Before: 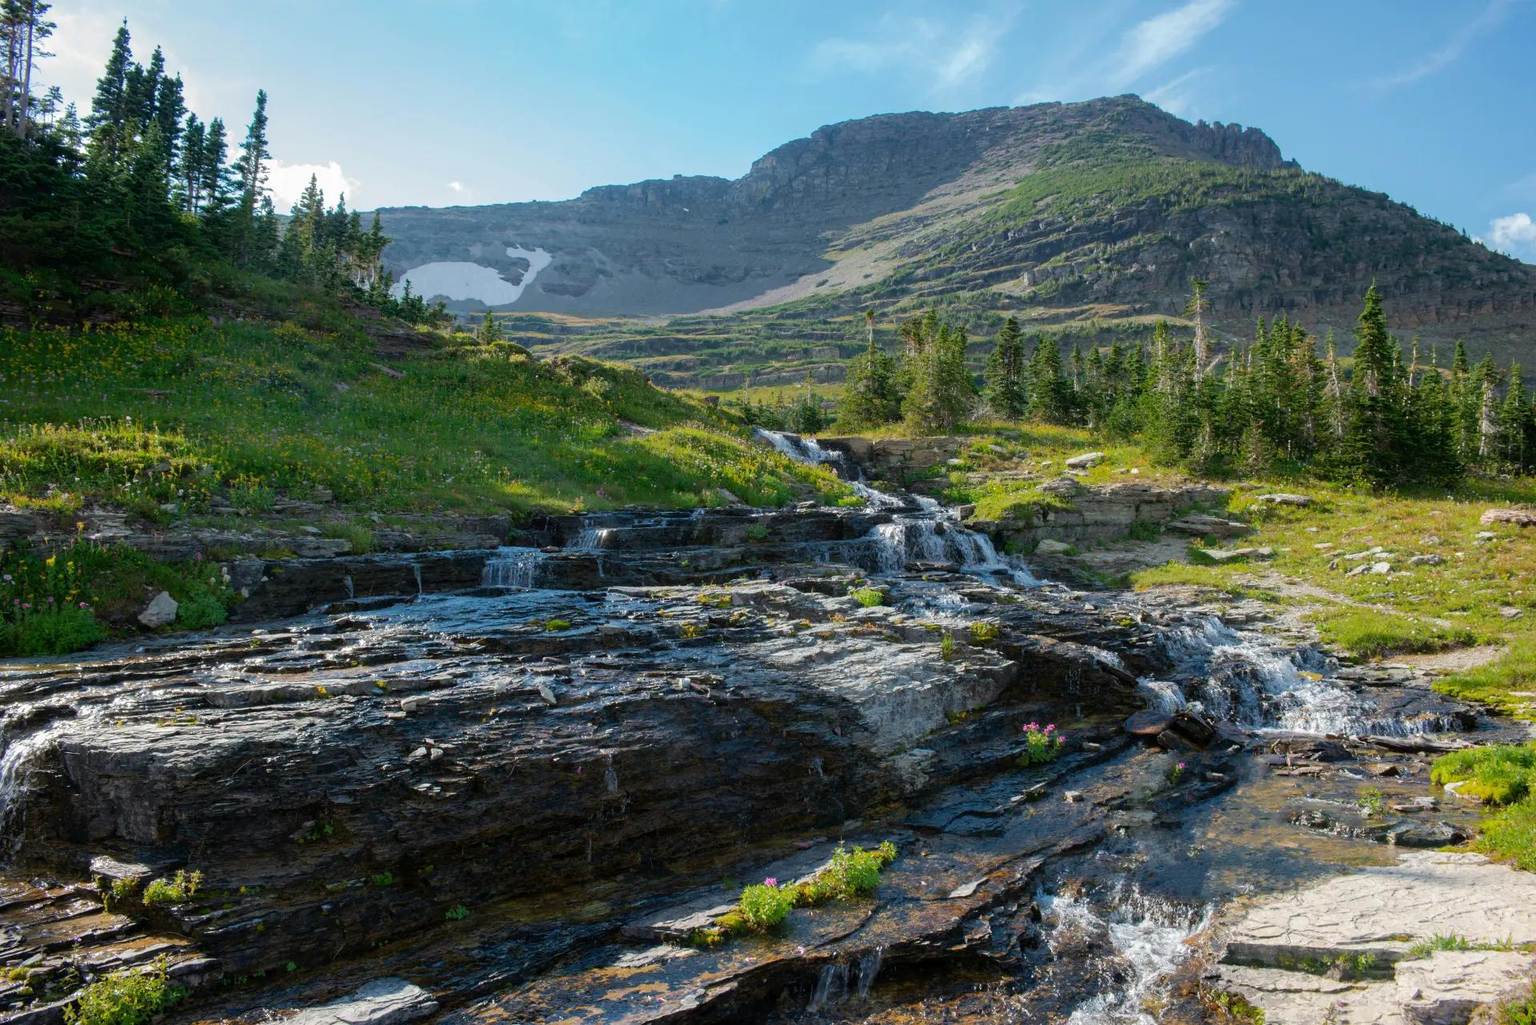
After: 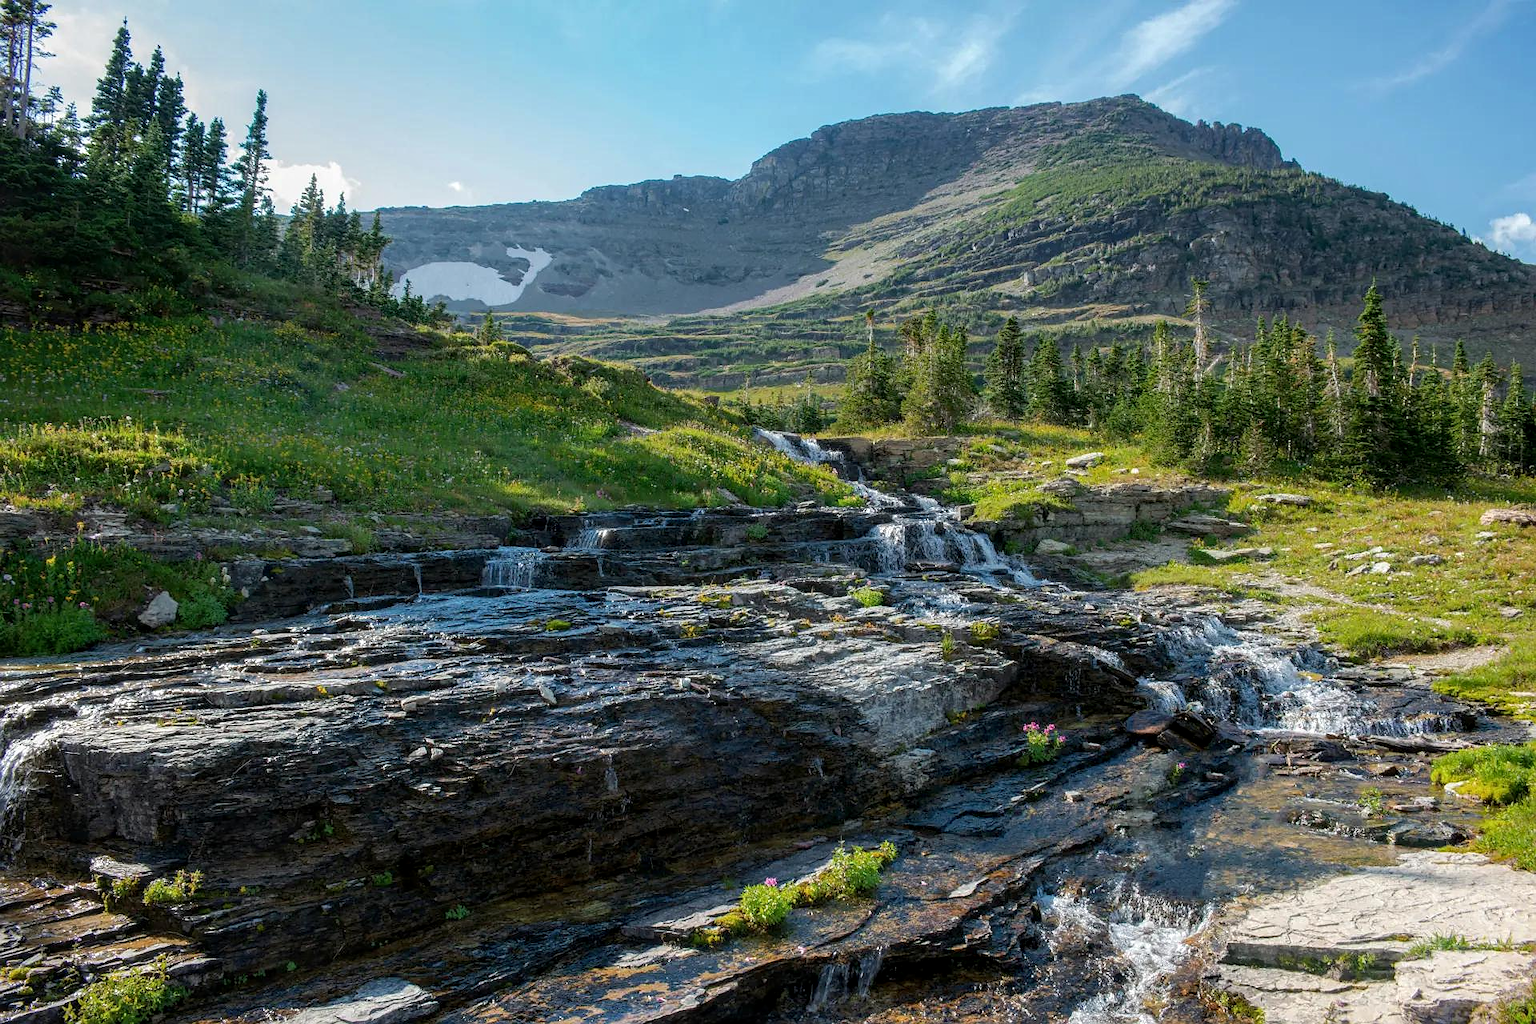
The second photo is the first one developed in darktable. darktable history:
local contrast: on, module defaults
sharpen: radius 0.975, amount 0.616
